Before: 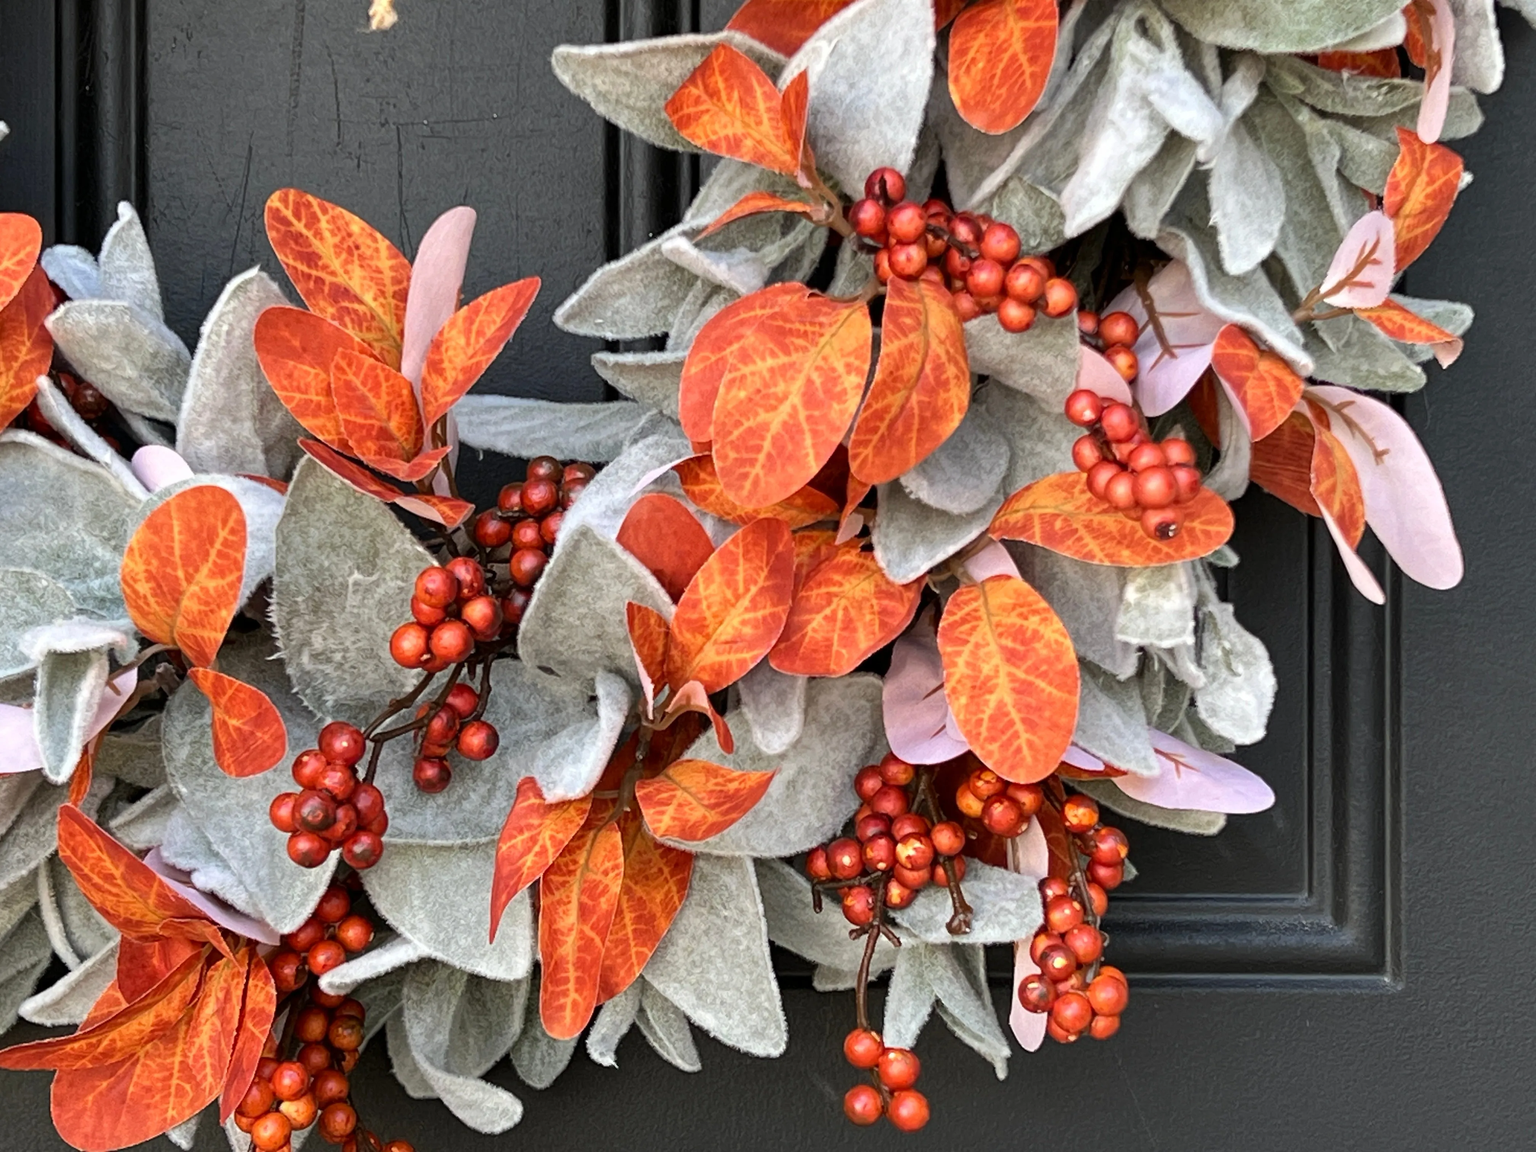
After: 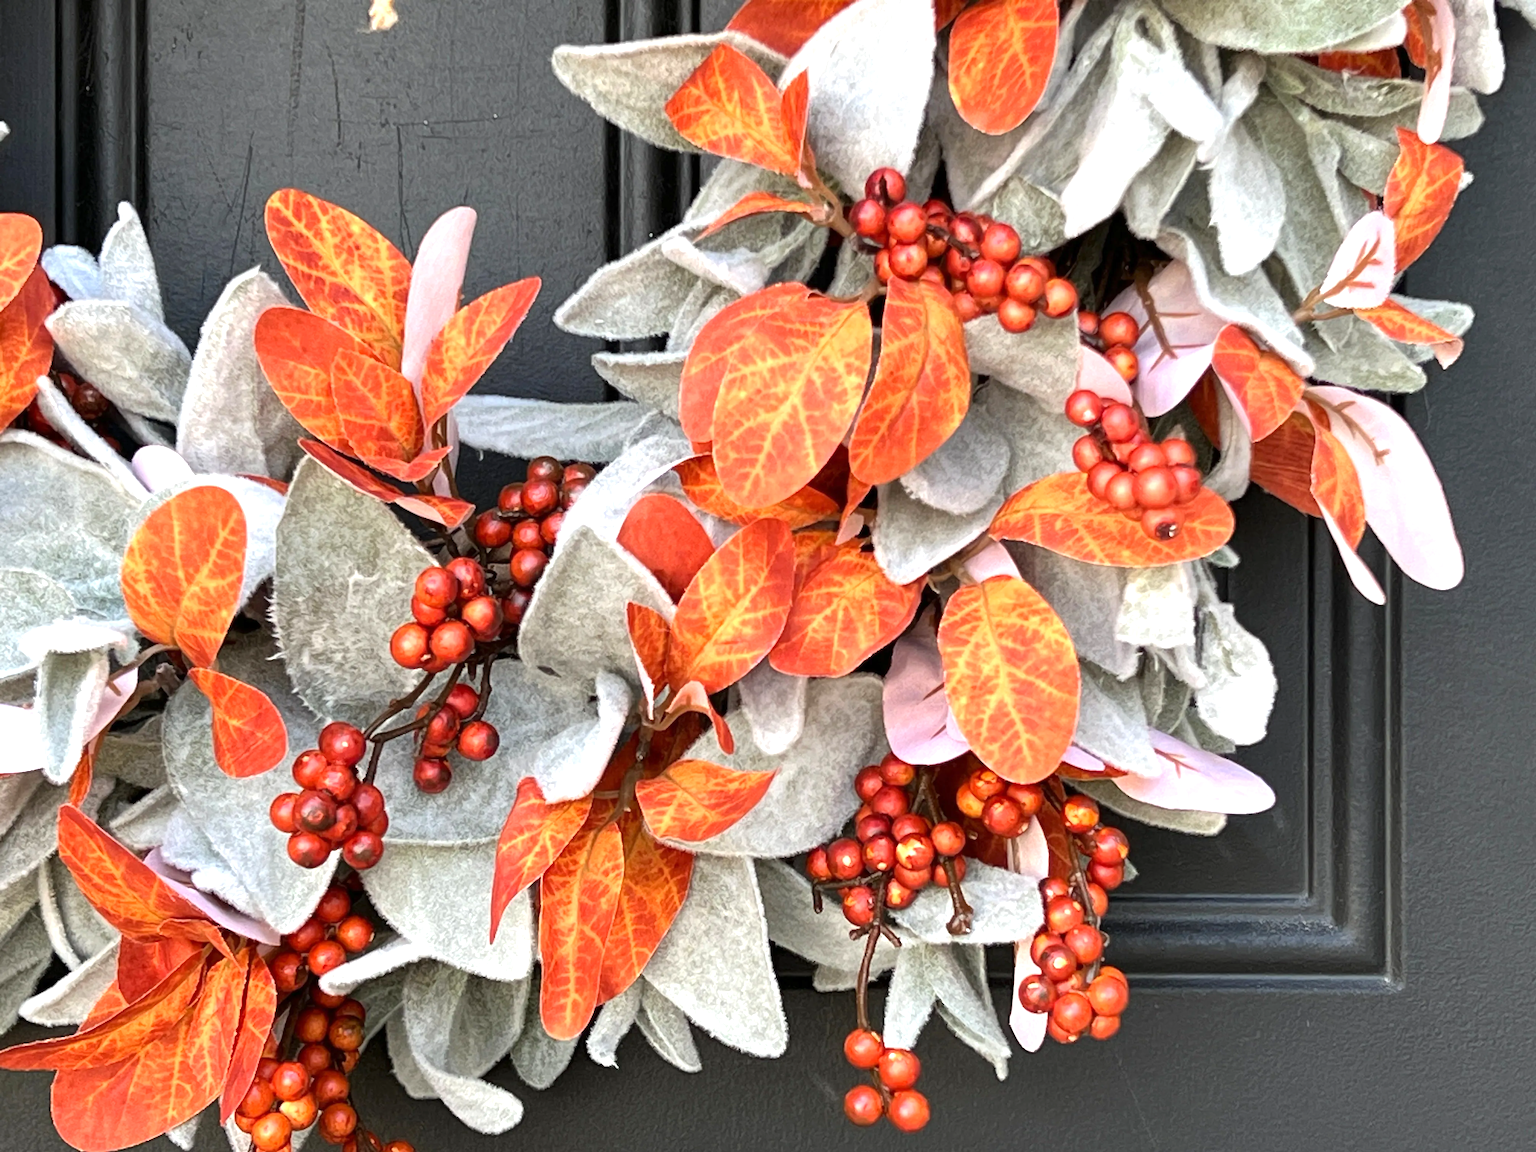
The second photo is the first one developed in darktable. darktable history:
exposure: exposure 0.651 EV, compensate highlight preservation false
